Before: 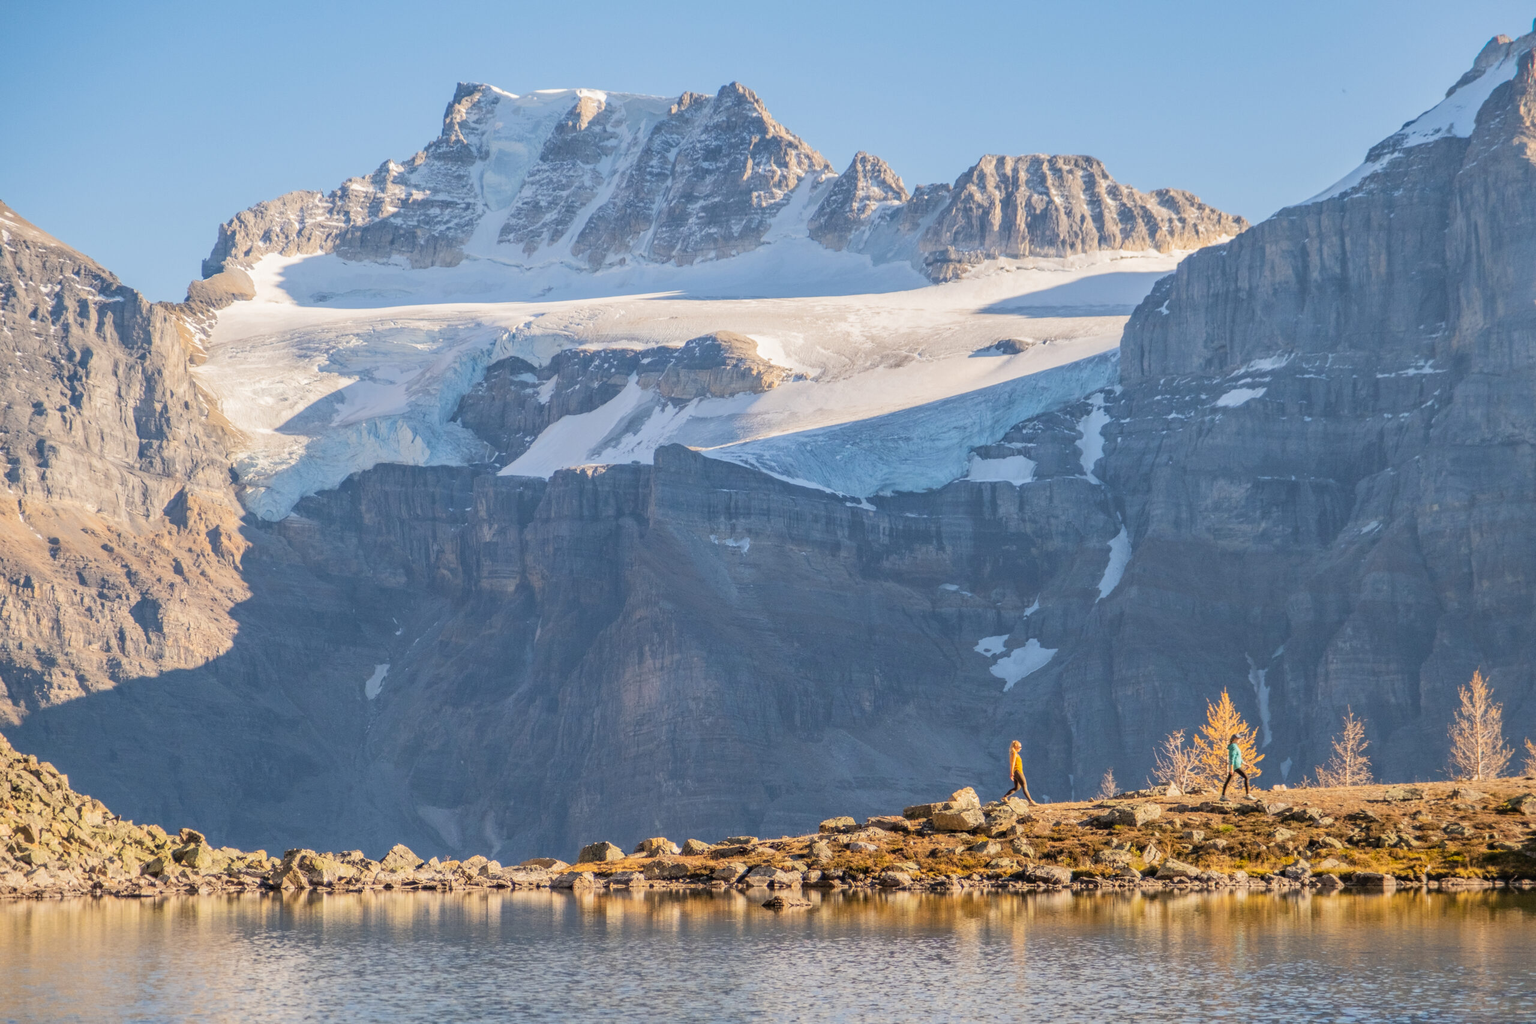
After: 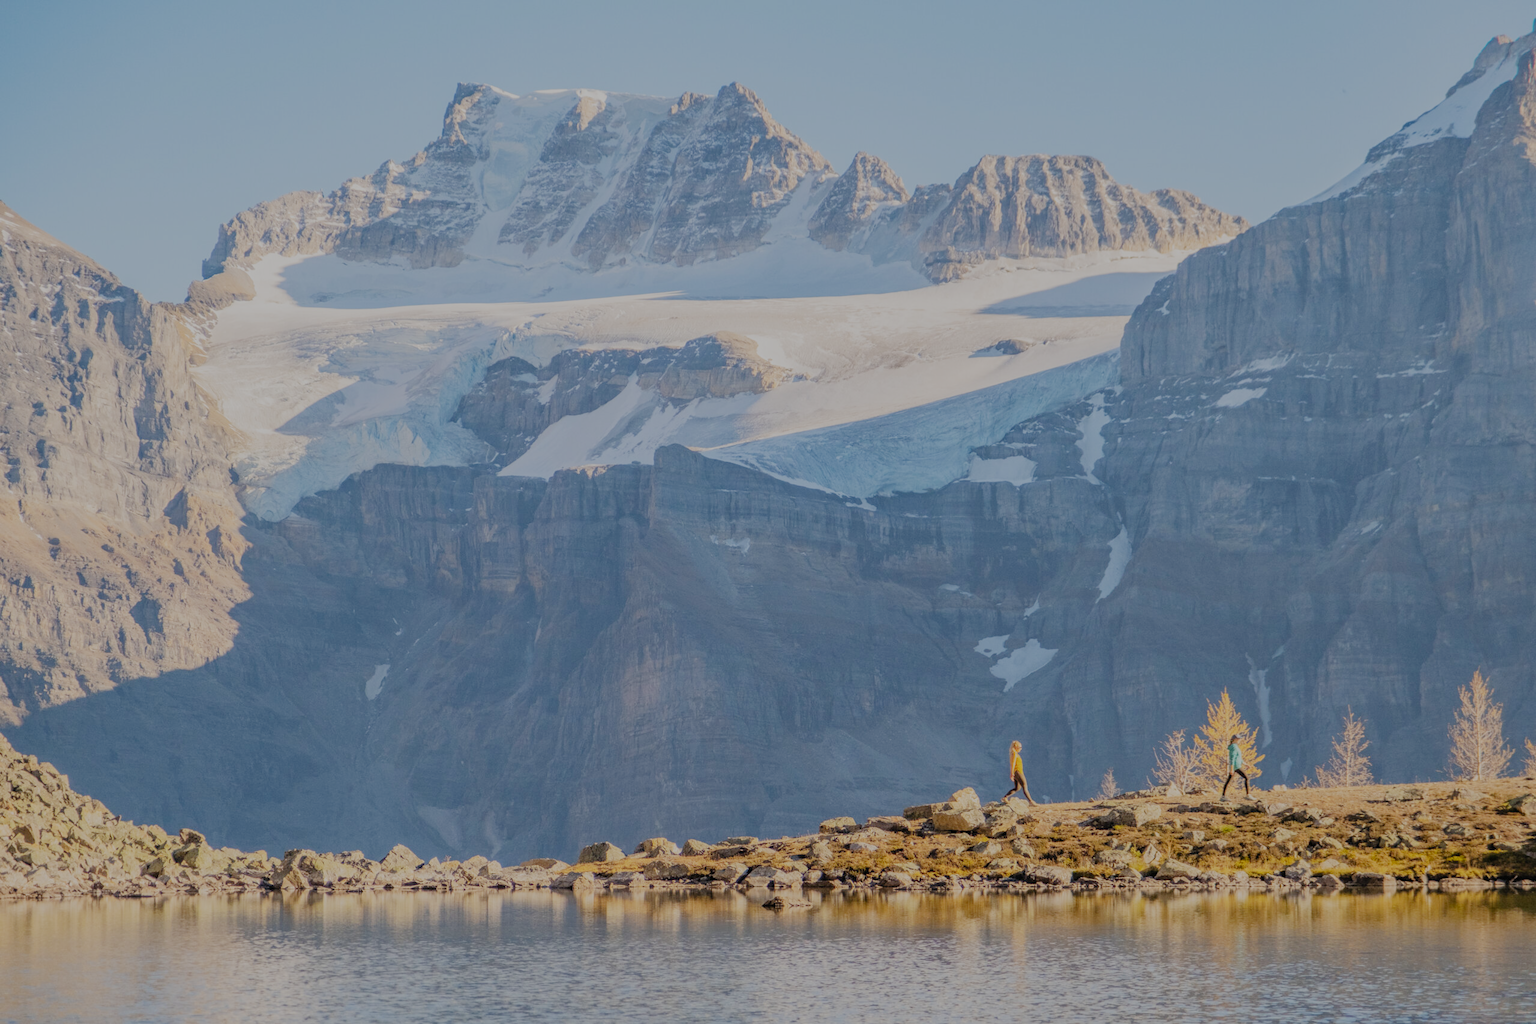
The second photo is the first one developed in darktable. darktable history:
filmic rgb: black relative exposure -7.96 EV, white relative exposure 8.01 EV, hardness 2.52, latitude 10.04%, contrast 0.718, highlights saturation mix 9.23%, shadows ↔ highlights balance 1.72%, preserve chrominance no, color science v5 (2021), contrast in shadows safe, contrast in highlights safe
